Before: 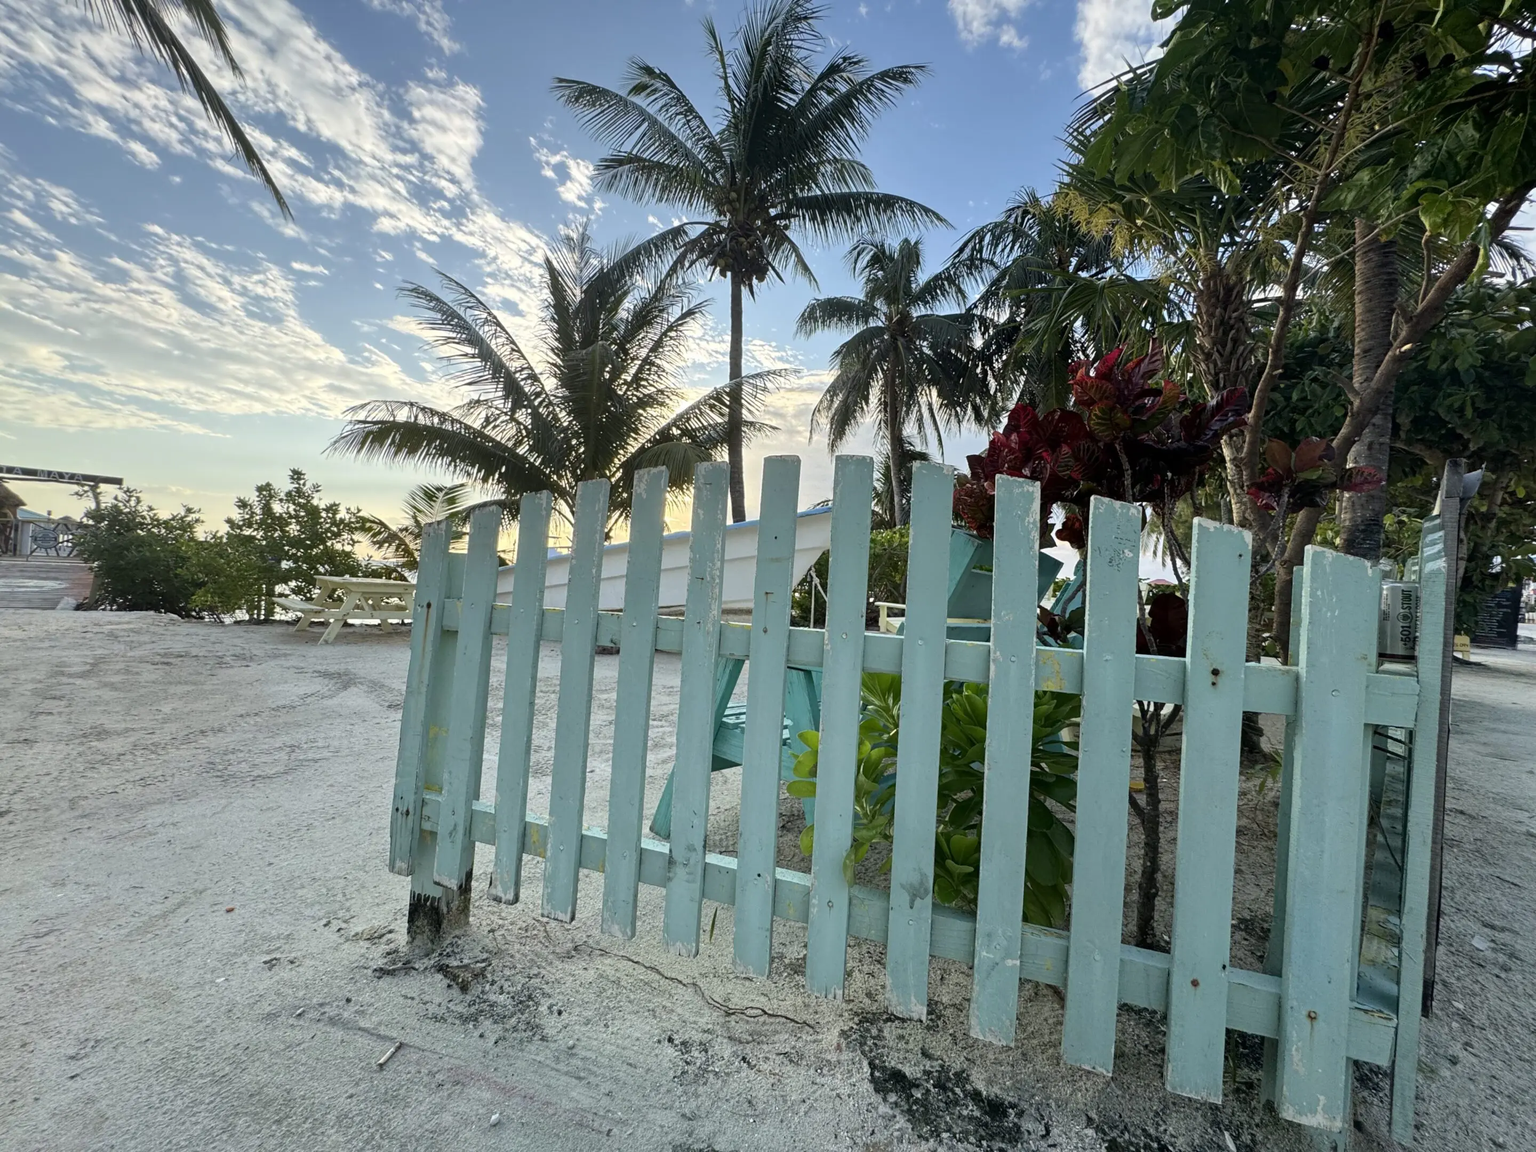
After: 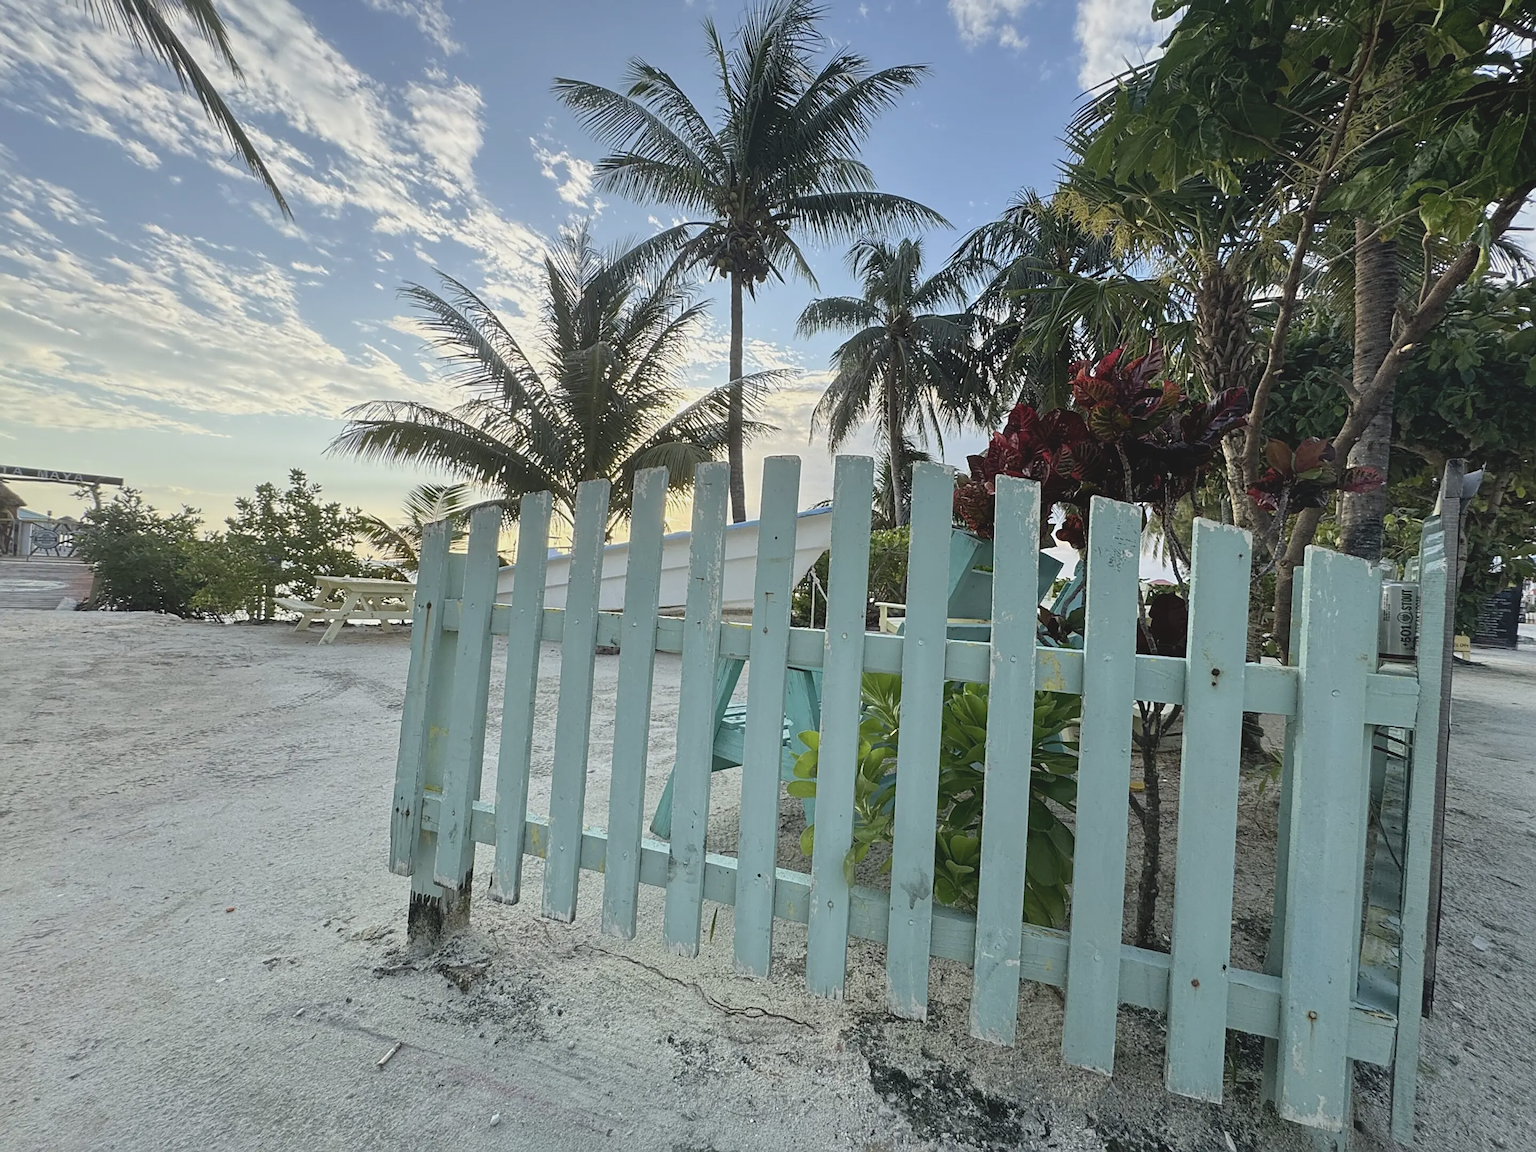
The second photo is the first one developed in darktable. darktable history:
contrast brightness saturation: contrast -0.137, brightness 0.048, saturation -0.137
sharpen: on, module defaults
